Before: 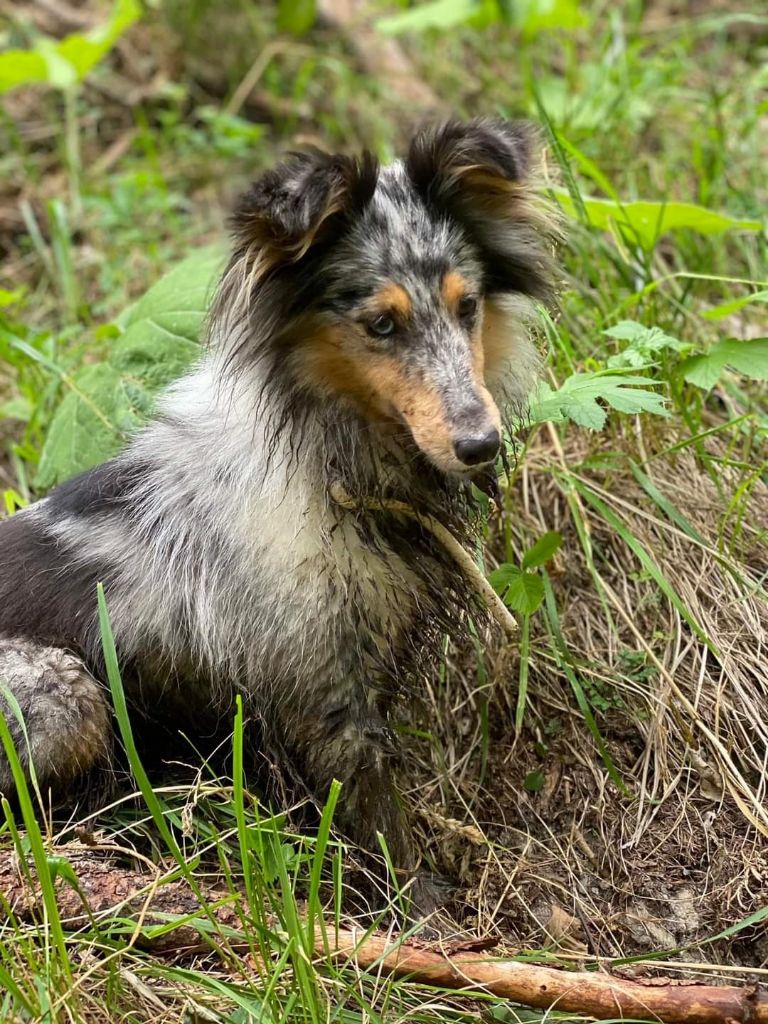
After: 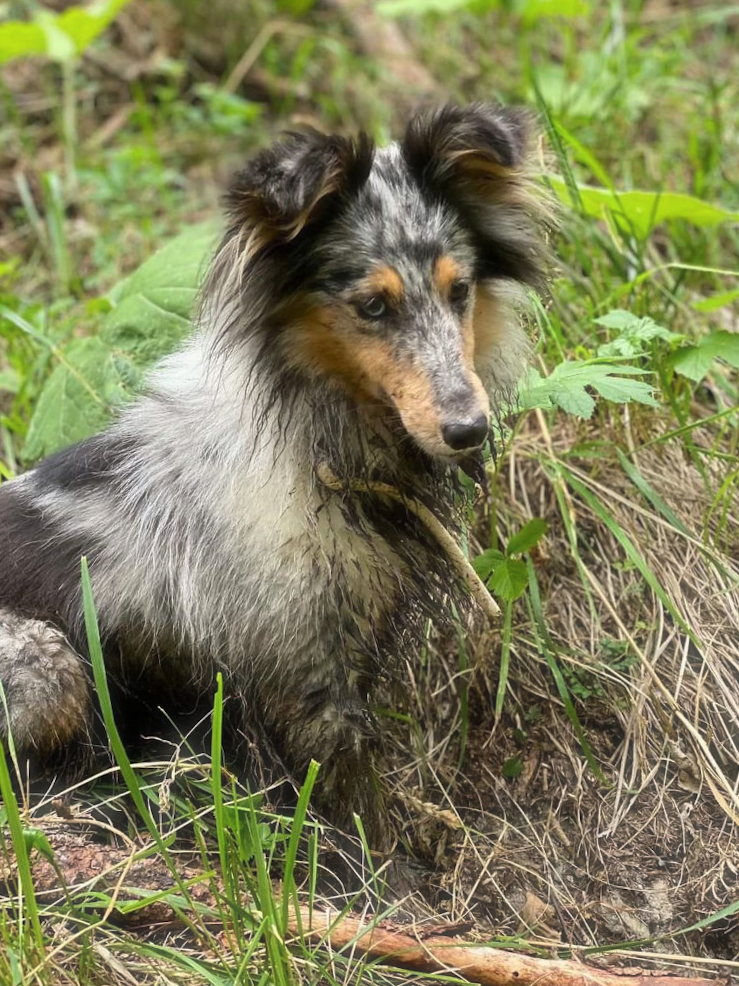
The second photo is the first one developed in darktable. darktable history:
crop and rotate: angle -1.66°
haze removal: strength -0.111, compatibility mode true, adaptive false
